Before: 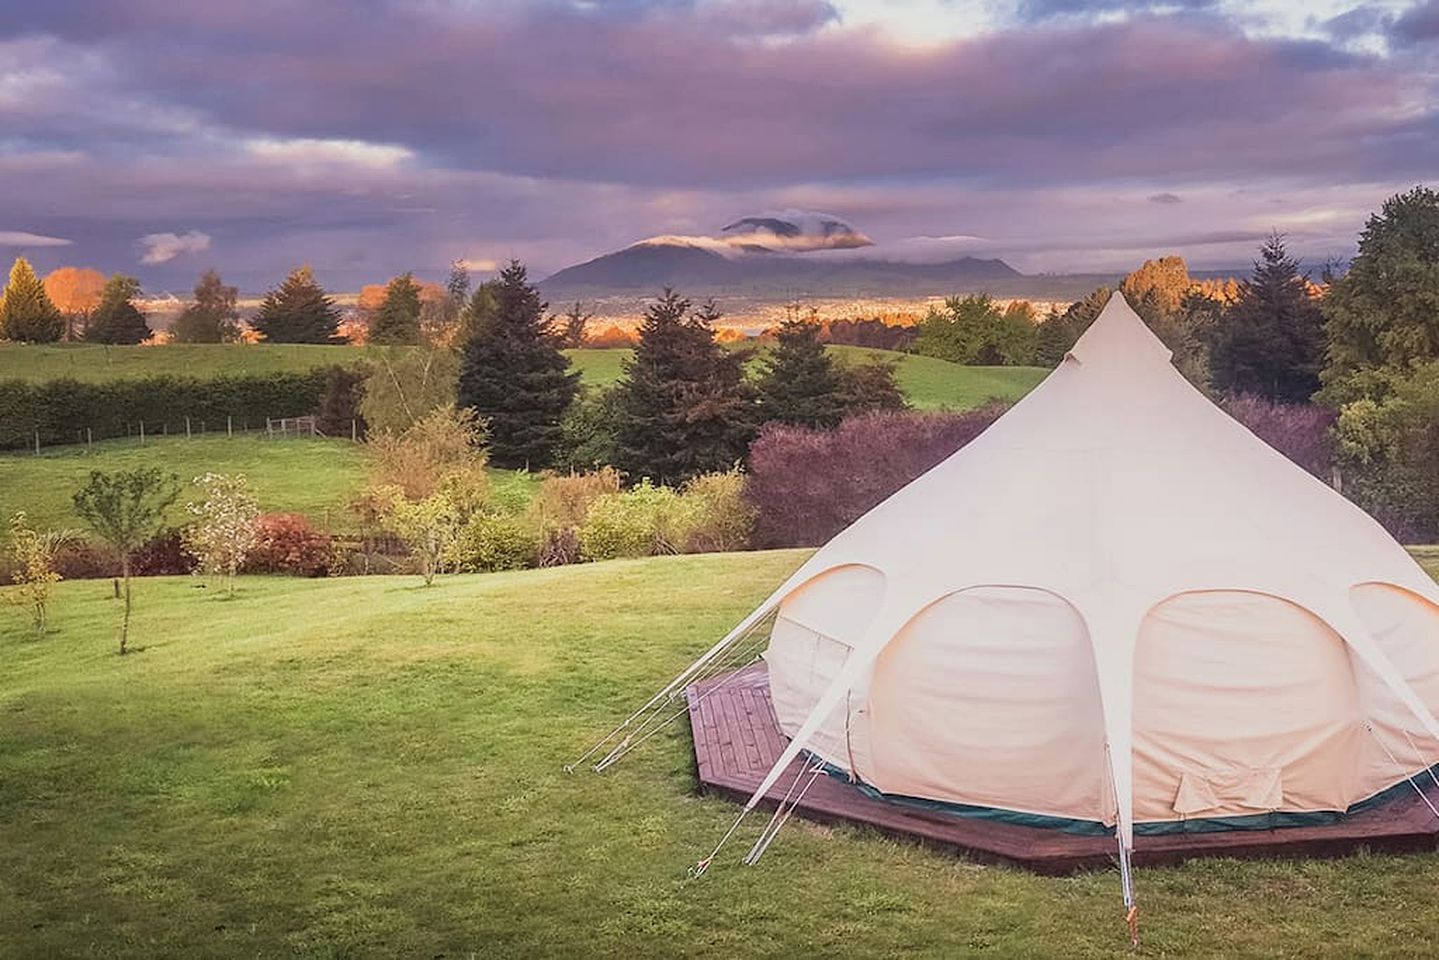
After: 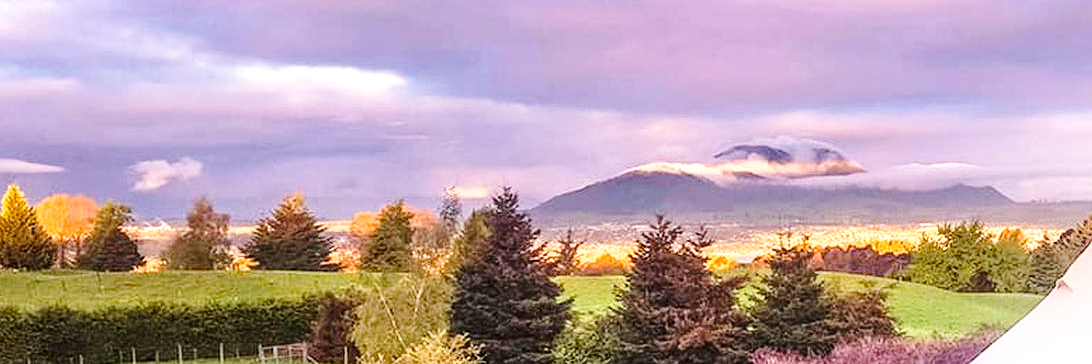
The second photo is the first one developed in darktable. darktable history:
exposure: black level correction 0.003, exposure 0.146 EV, compensate highlight preservation false
shadows and highlights: shadows -22.68, highlights 47.05, soften with gaussian
crop: left 0.558%, top 7.645%, right 23.529%, bottom 54.366%
base curve: curves: ch0 [(0, 0) (0.028, 0.03) (0.121, 0.232) (0.46, 0.748) (0.859, 0.968) (1, 1)], preserve colors none
color balance rgb: linear chroma grading › shadows -1.505%, linear chroma grading › highlights -14.071%, linear chroma grading › global chroma -9.565%, linear chroma grading › mid-tones -9.858%, perceptual saturation grading › global saturation 30.423%, global vibrance 30.544%, contrast 10.162%
local contrast: on, module defaults
